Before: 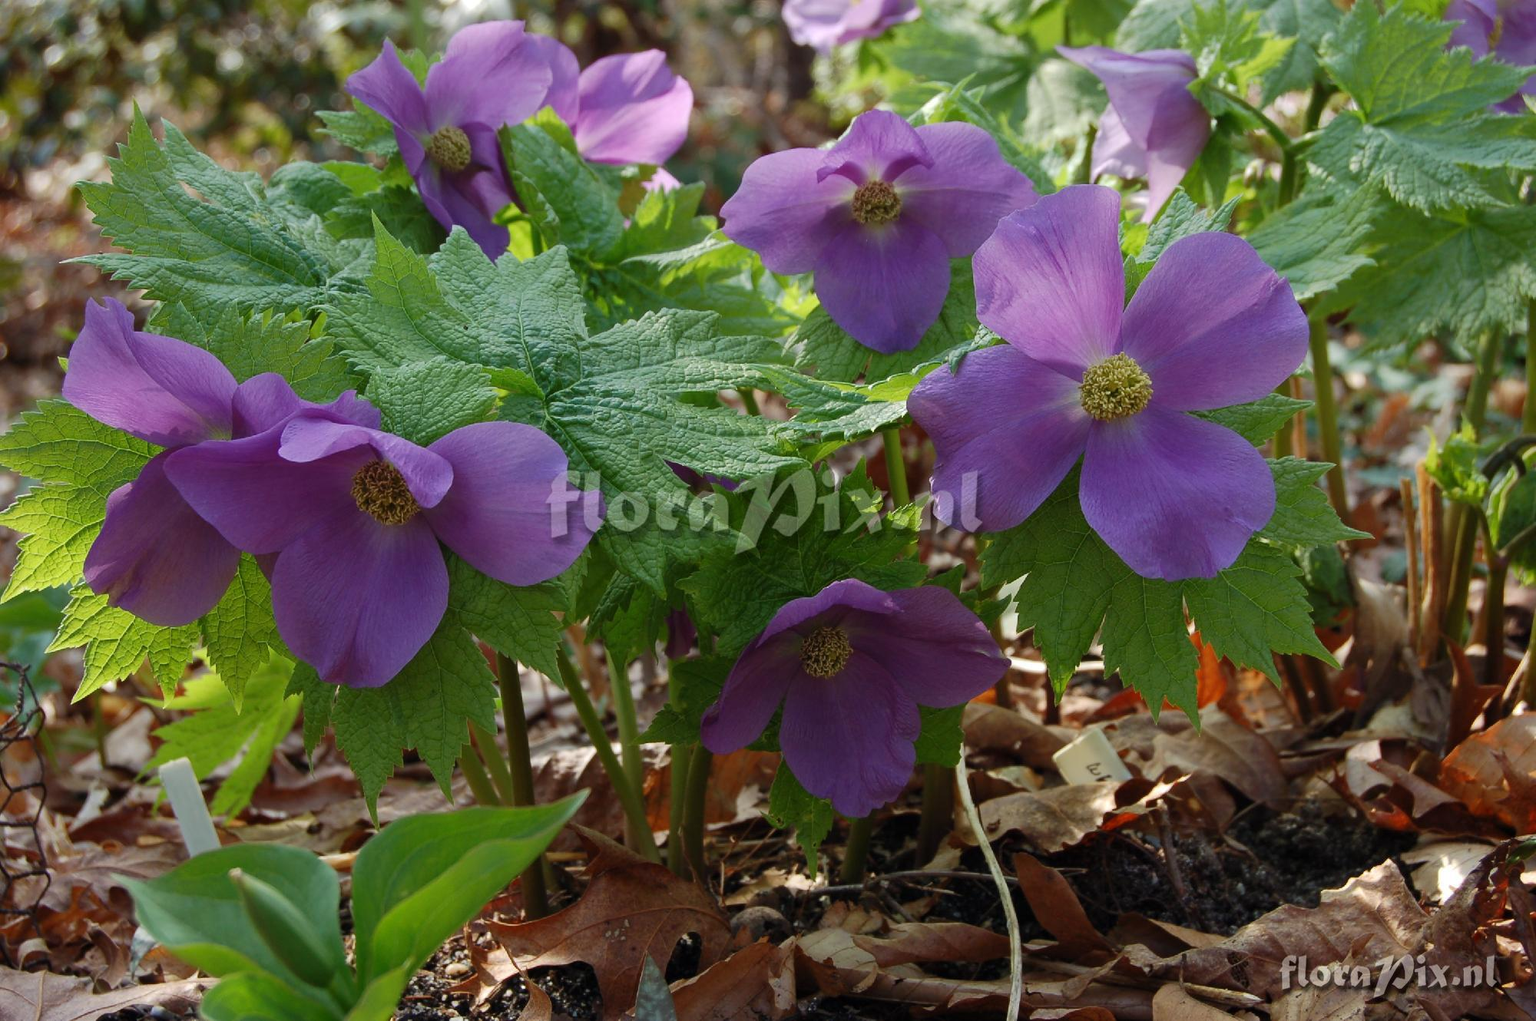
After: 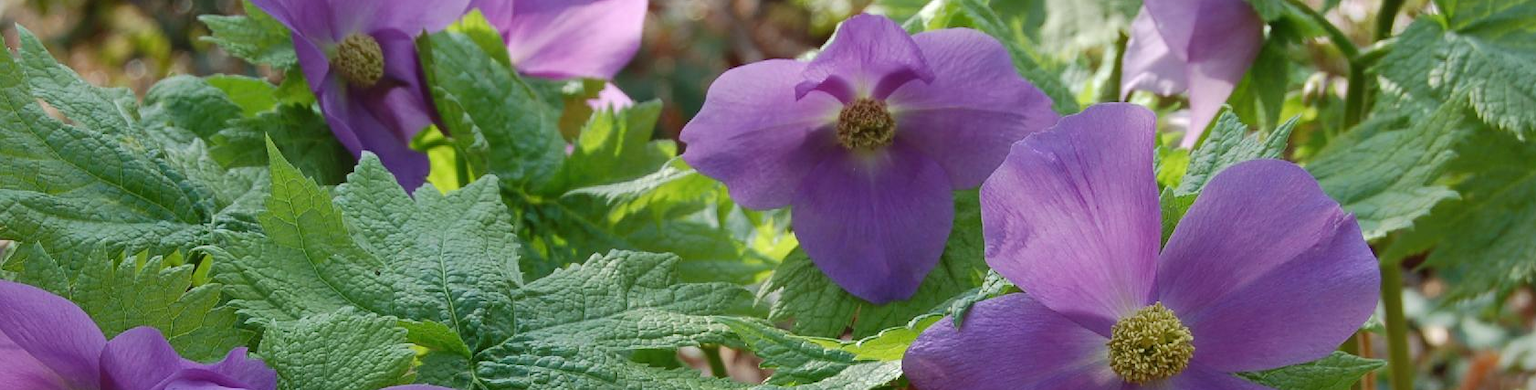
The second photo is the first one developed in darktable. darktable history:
crop and rotate: left 9.66%, top 9.683%, right 6.196%, bottom 58.114%
